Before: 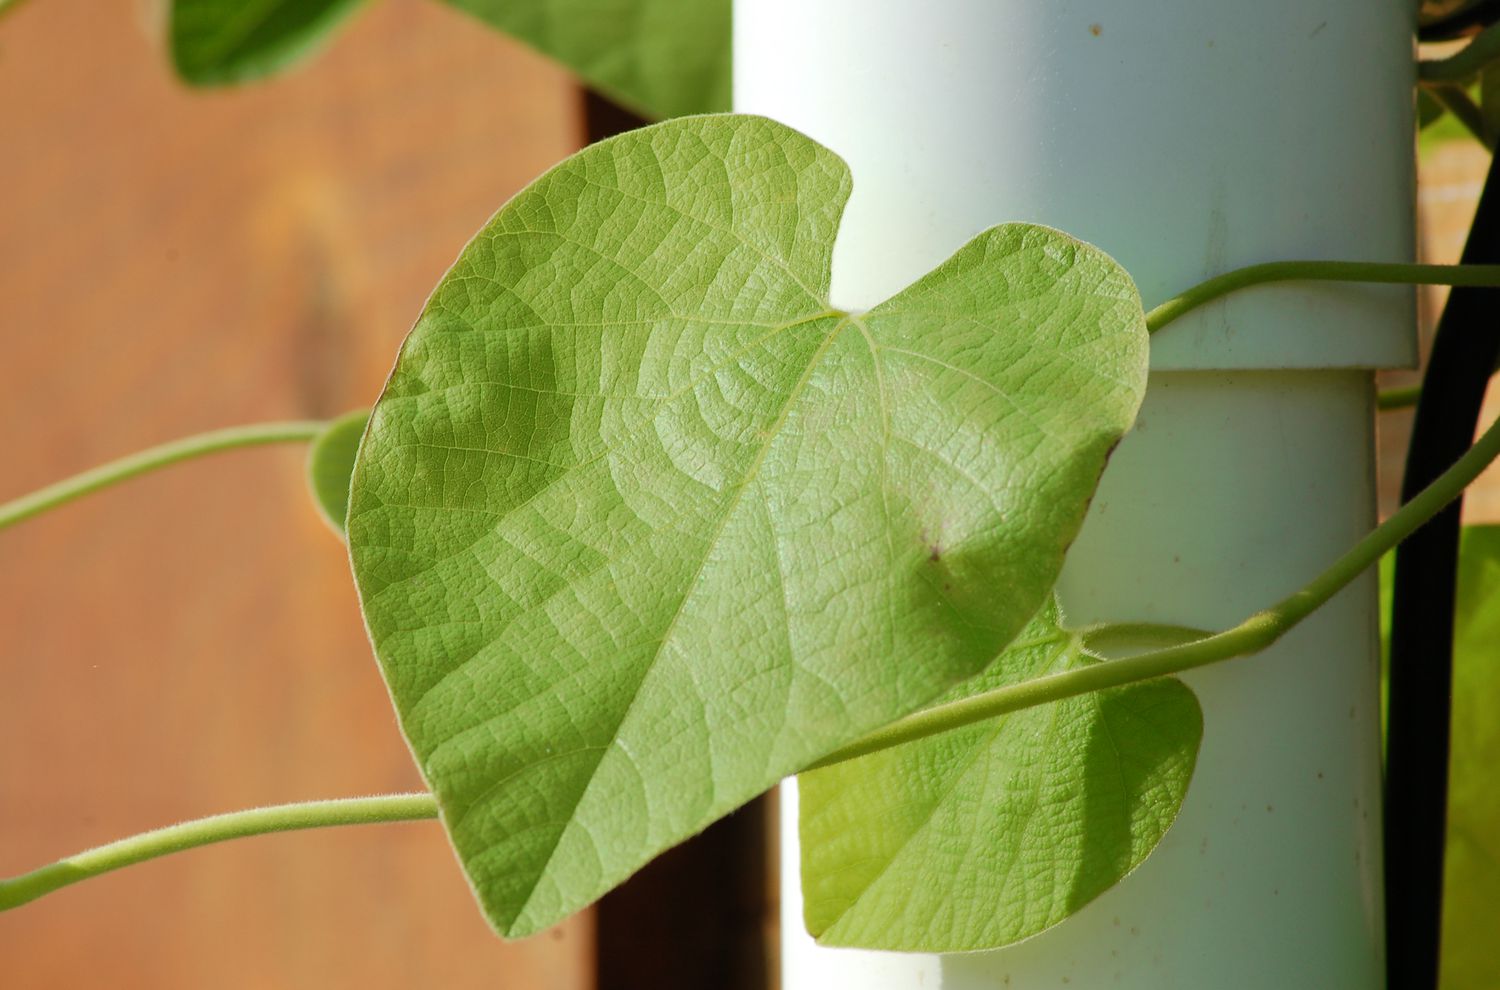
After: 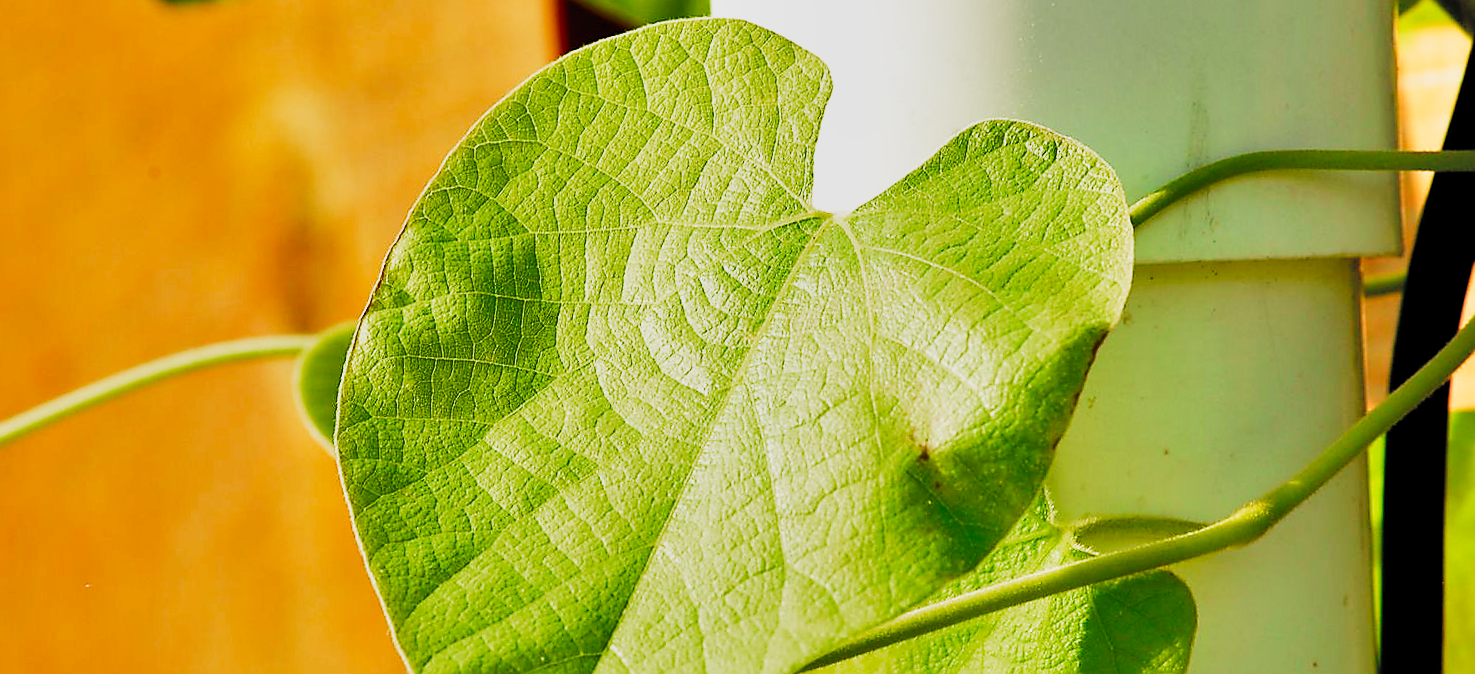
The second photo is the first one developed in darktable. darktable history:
sharpen: radius 1.4, amount 1.25, threshold 0.7
contrast brightness saturation: contrast 0.1, brightness 0.3, saturation 0.14
shadows and highlights: white point adjustment -3.64, highlights -63.34, highlights color adjustment 42%, soften with gaussian
crop and rotate: top 8.293%, bottom 20.996%
white balance: red 1.08, blue 0.791
filmic rgb: middle gray luminance 10%, black relative exposure -8.61 EV, white relative exposure 3.3 EV, threshold 6 EV, target black luminance 0%, hardness 5.2, latitude 44.69%, contrast 1.302, highlights saturation mix 5%, shadows ↔ highlights balance 24.64%, add noise in highlights 0, preserve chrominance no, color science v3 (2019), use custom middle-gray values true, iterations of high-quality reconstruction 0, contrast in highlights soft, enable highlight reconstruction true
rotate and perspective: rotation -1.42°, crop left 0.016, crop right 0.984, crop top 0.035, crop bottom 0.965
